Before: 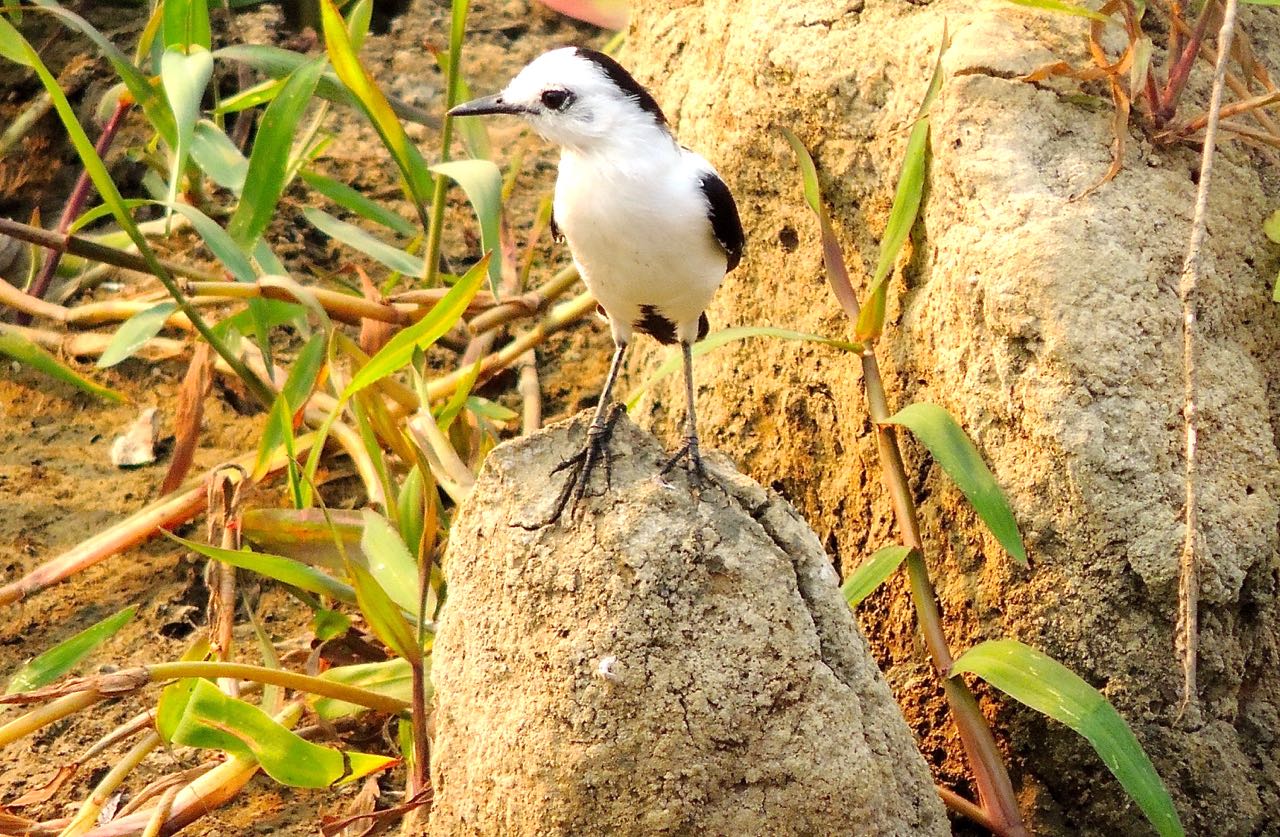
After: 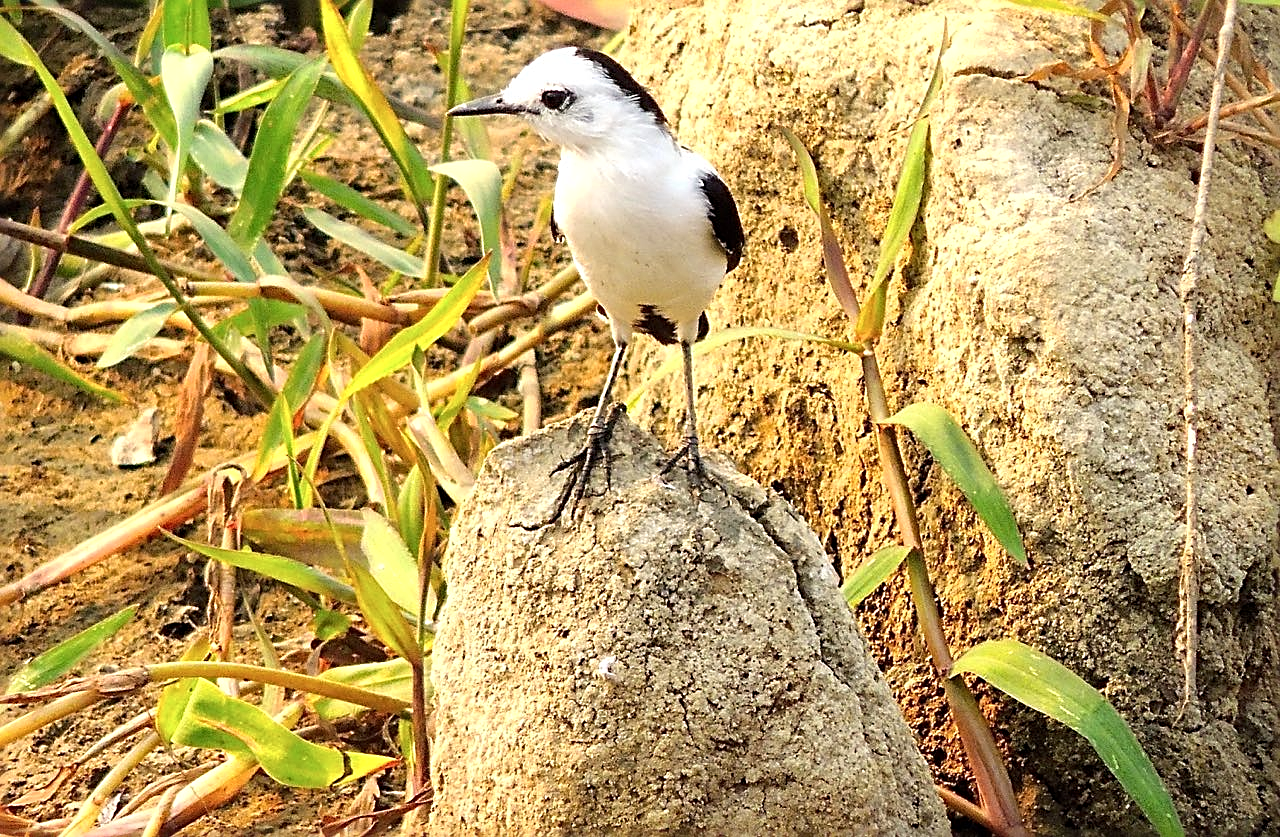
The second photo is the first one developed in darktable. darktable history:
sharpen: radius 2.814, amount 0.721
color zones: curves: ch0 [(0, 0.48) (0.209, 0.398) (0.305, 0.332) (0.429, 0.493) (0.571, 0.5) (0.714, 0.5) (0.857, 0.5) (1, 0.48)]; ch1 [(0, 0.633) (0.143, 0.586) (0.286, 0.489) (0.429, 0.448) (0.571, 0.31) (0.714, 0.335) (0.857, 0.492) (1, 0.633)]; ch2 [(0, 0.448) (0.143, 0.498) (0.286, 0.5) (0.429, 0.5) (0.571, 0.5) (0.714, 0.5) (0.857, 0.5) (1, 0.448)], mix -129.35%
